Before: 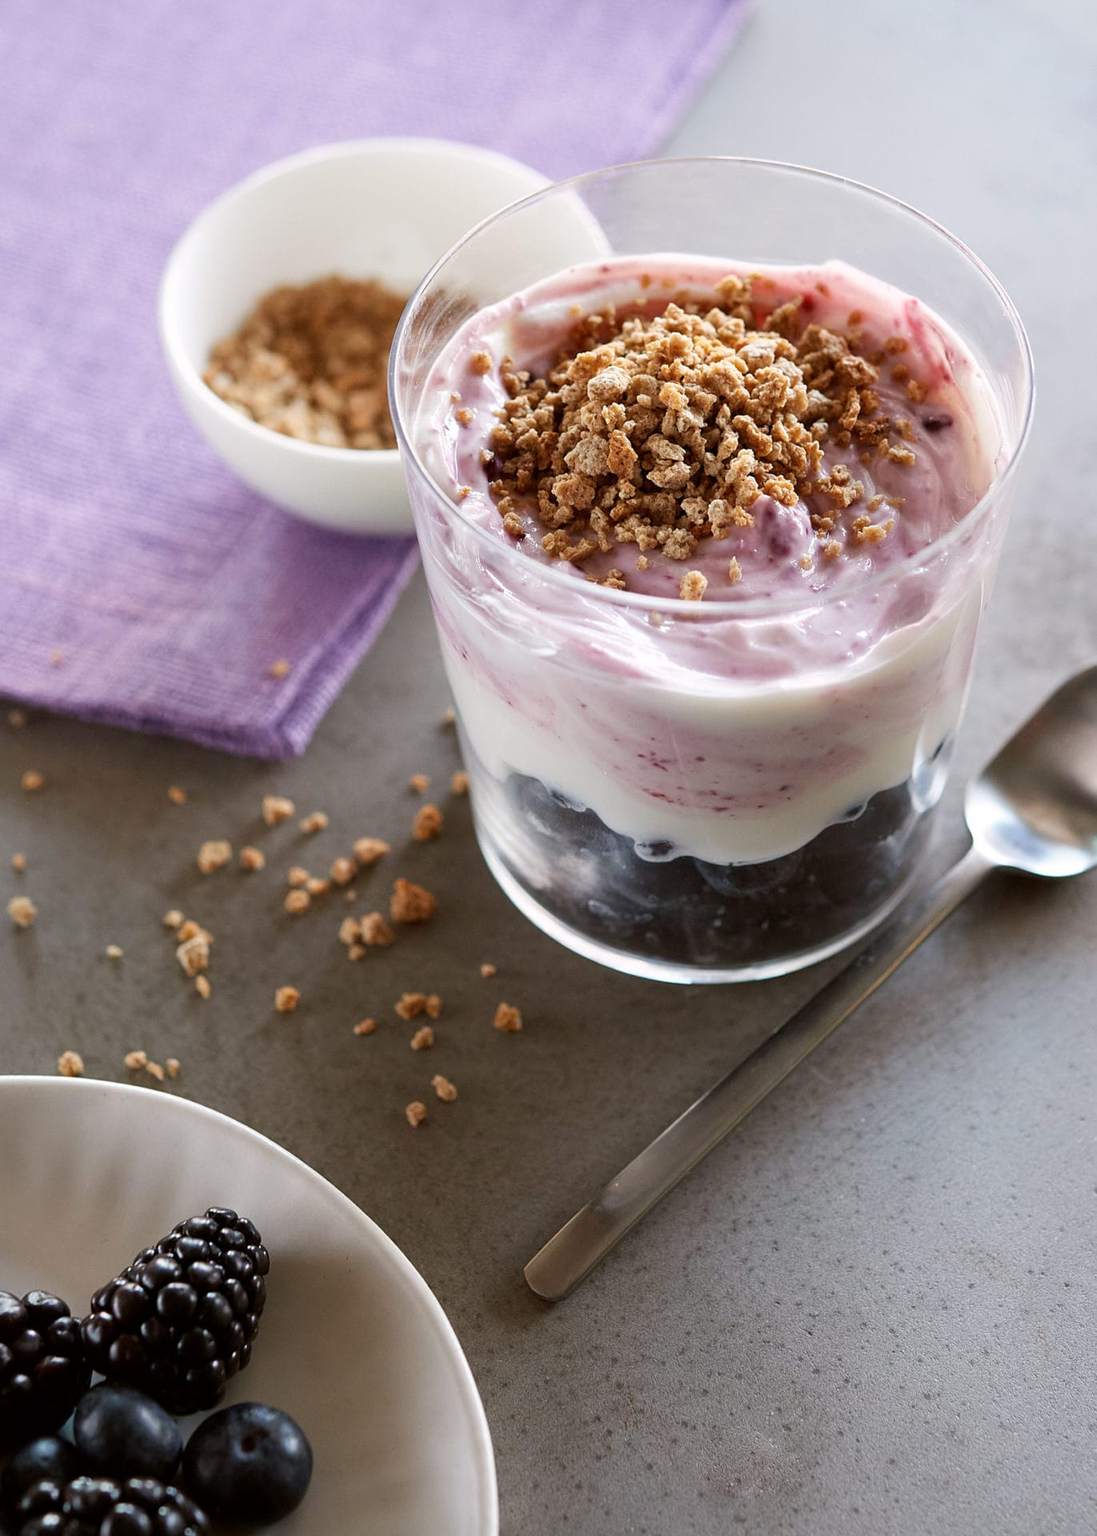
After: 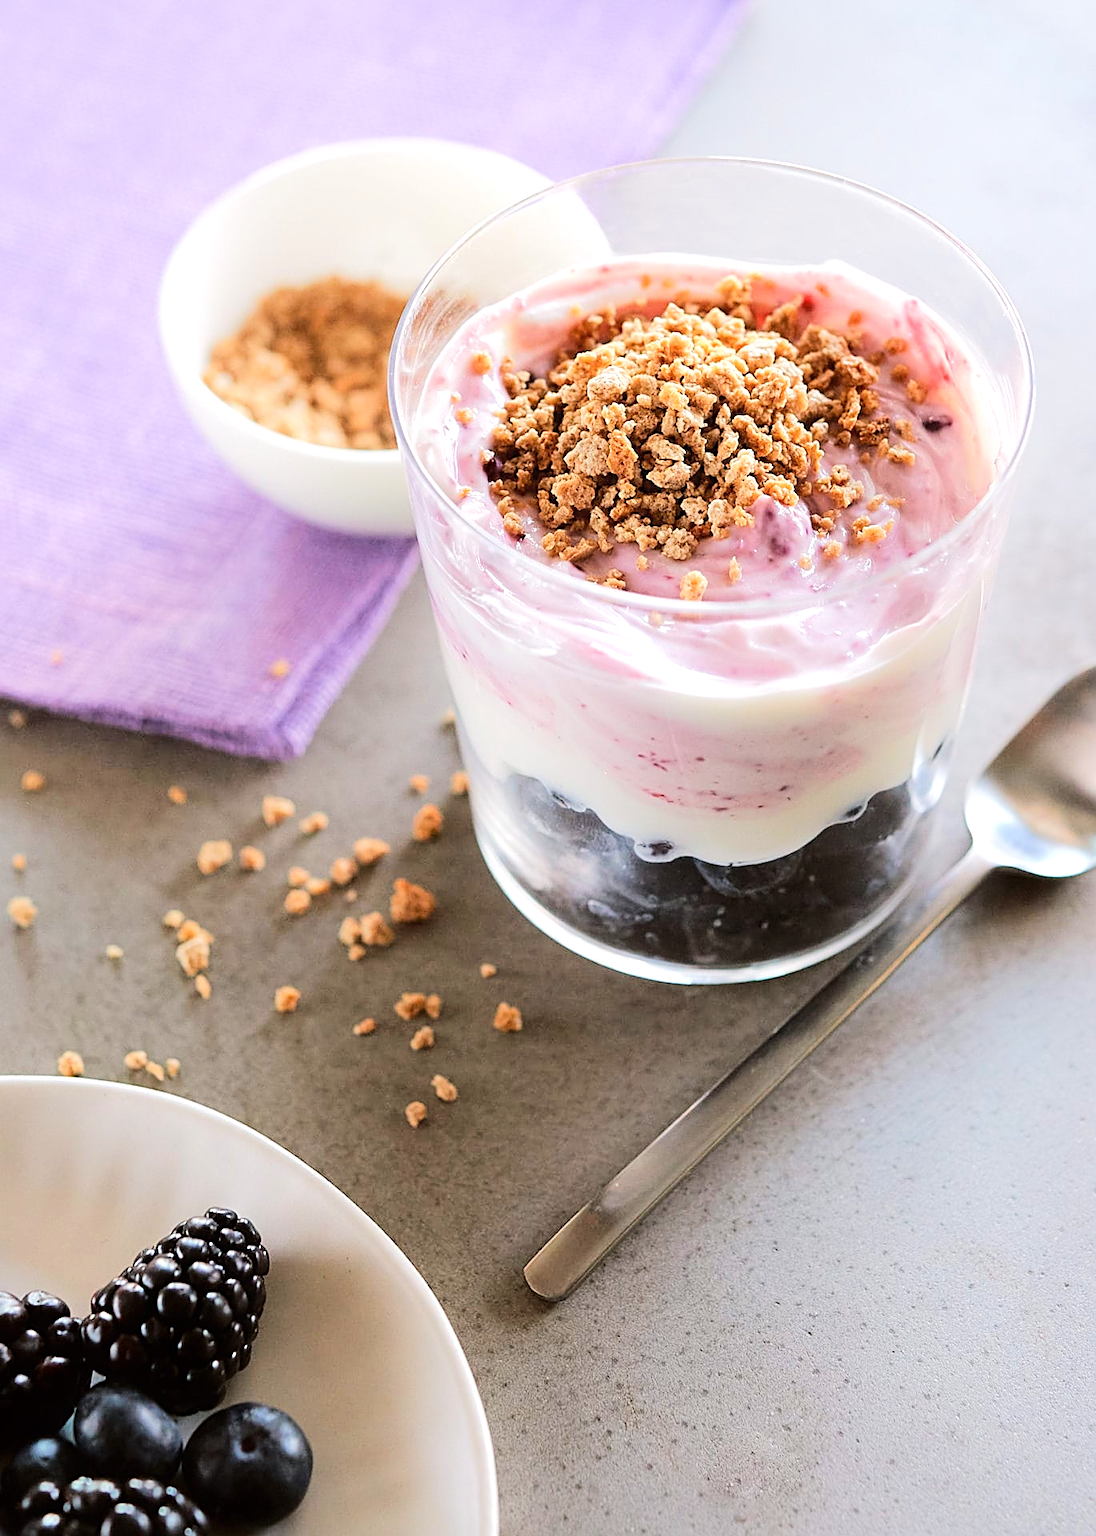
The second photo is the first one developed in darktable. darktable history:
contrast equalizer: octaves 7, y [[0.5, 0.5, 0.468, 0.5, 0.5, 0.5], [0.5 ×6], [0.5 ×6], [0 ×6], [0 ×6]]
sharpen: on, module defaults
exposure: exposure 0.203 EV, compensate highlight preservation false
tone equalizer: -7 EV 0.165 EV, -6 EV 0.586 EV, -5 EV 1.14 EV, -4 EV 1.31 EV, -3 EV 1.12 EV, -2 EV 0.6 EV, -1 EV 0.152 EV, edges refinement/feathering 500, mask exposure compensation -1.57 EV, preserve details no
